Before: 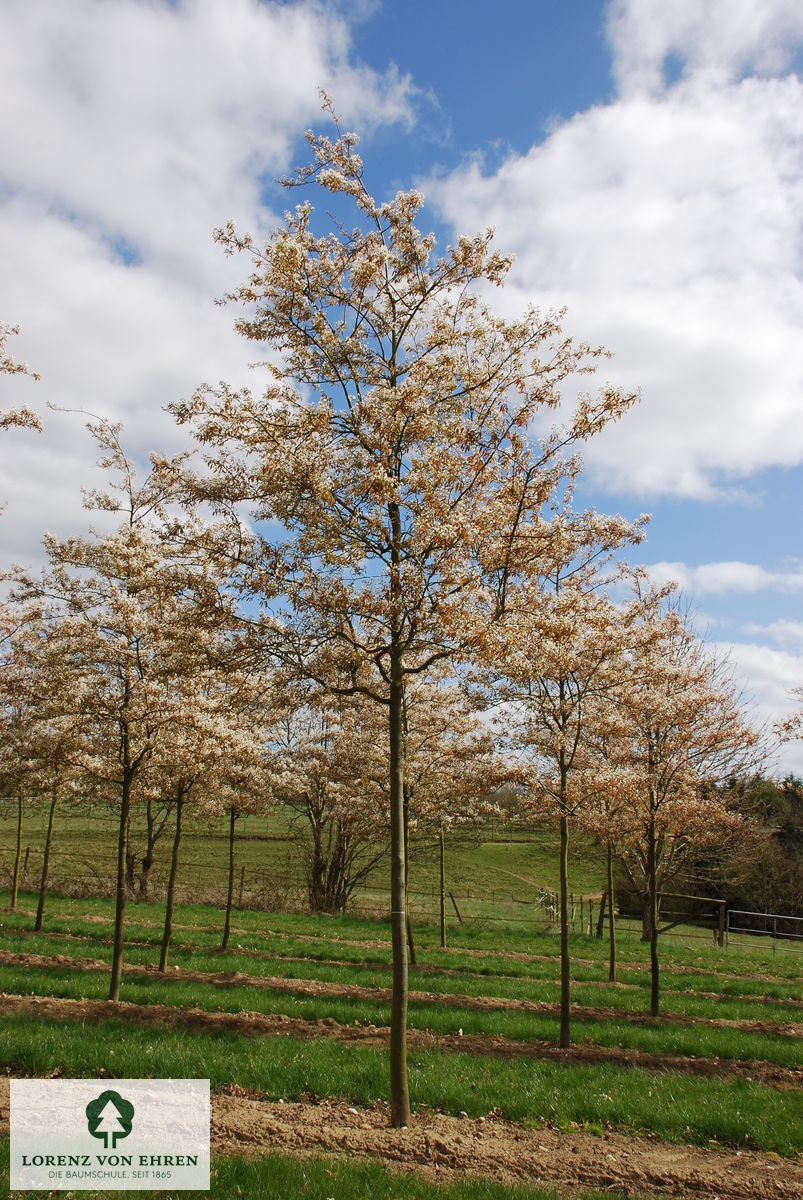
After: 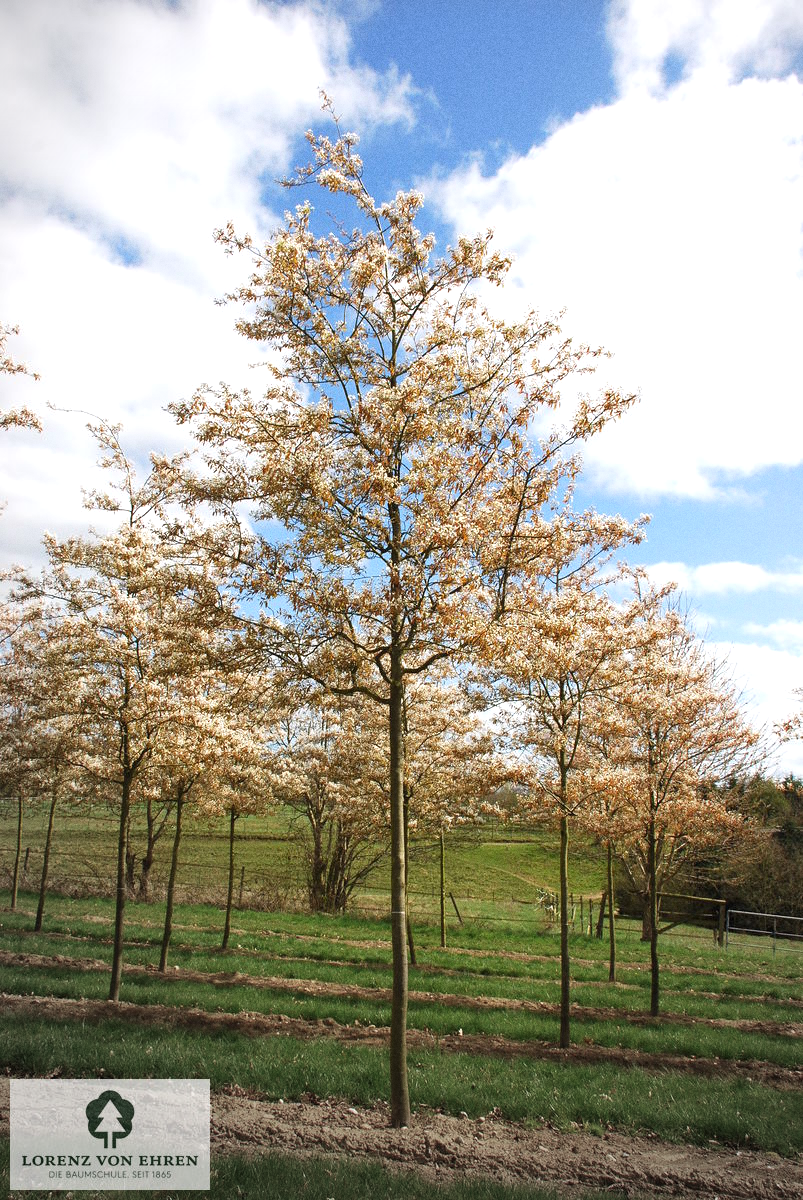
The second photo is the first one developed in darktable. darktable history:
exposure: black level correction 0, exposure 0.68 EV, compensate exposure bias true, compensate highlight preservation false
grain: strength 26%
vignetting: fall-off start 73.57%, center (0.22, -0.235)
